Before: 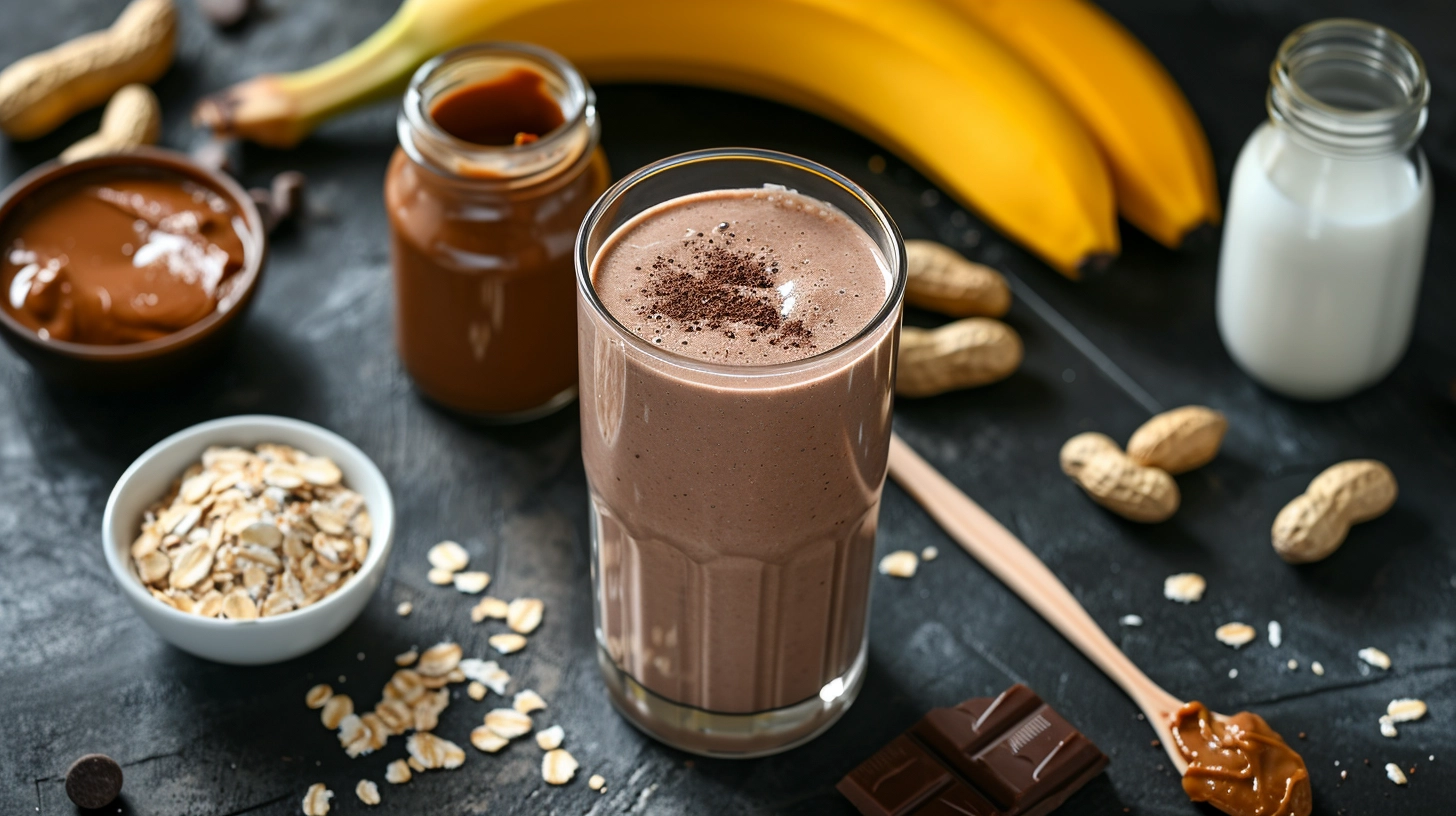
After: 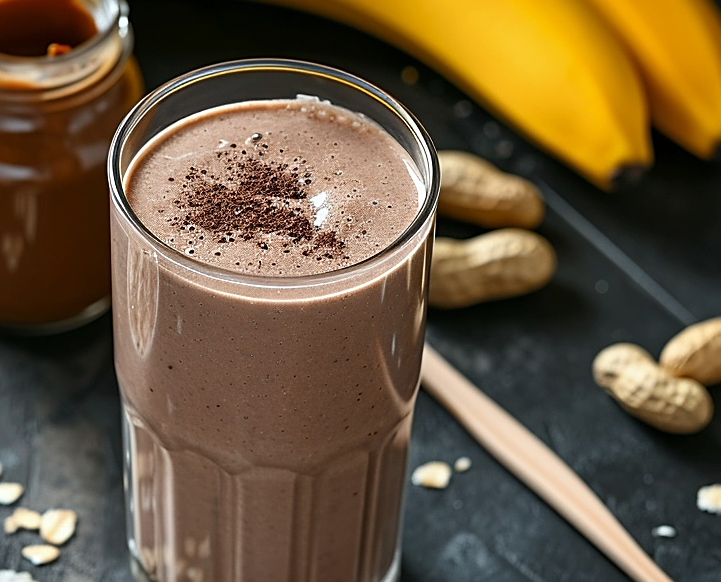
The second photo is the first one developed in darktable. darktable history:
tone equalizer: -8 EV 0.06 EV, smoothing diameter 25%, edges refinement/feathering 10, preserve details guided filter
sharpen: on, module defaults
crop: left 32.075%, top 10.976%, right 18.355%, bottom 17.596%
white balance: red 0.978, blue 0.999
